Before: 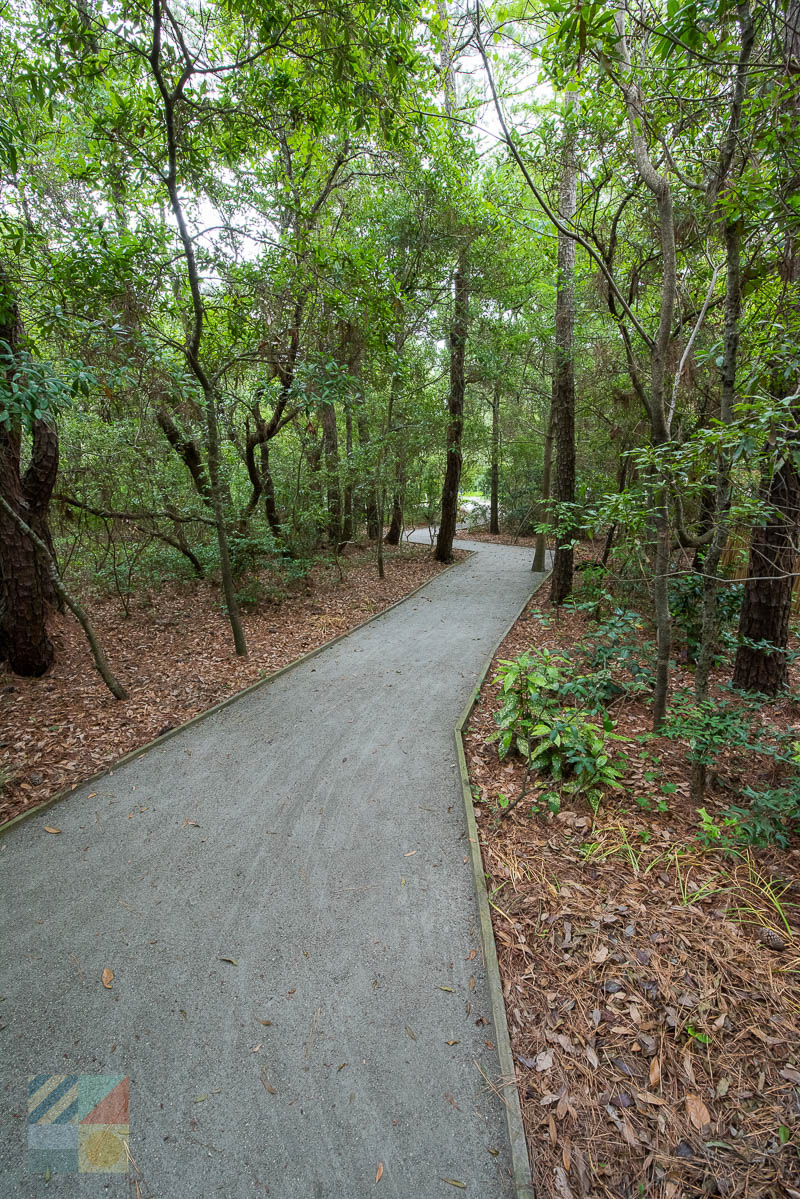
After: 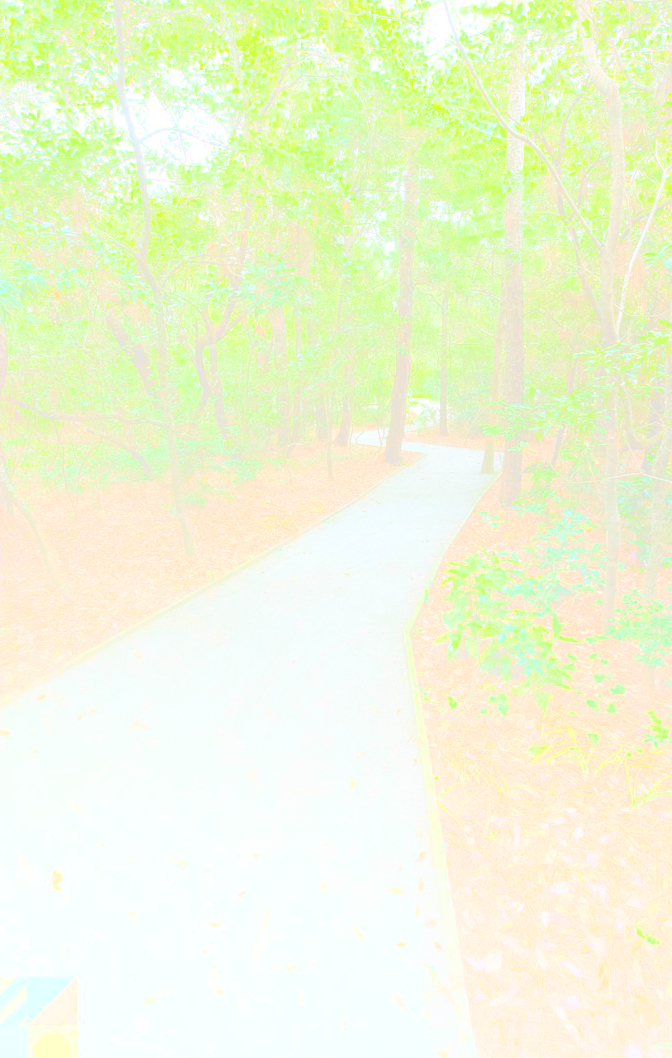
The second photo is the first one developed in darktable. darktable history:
bloom: size 70%, threshold 25%, strength 70%
exposure: exposure 0.564 EV, compensate highlight preservation false
crop: left 6.446%, top 8.188%, right 9.538%, bottom 3.548%
